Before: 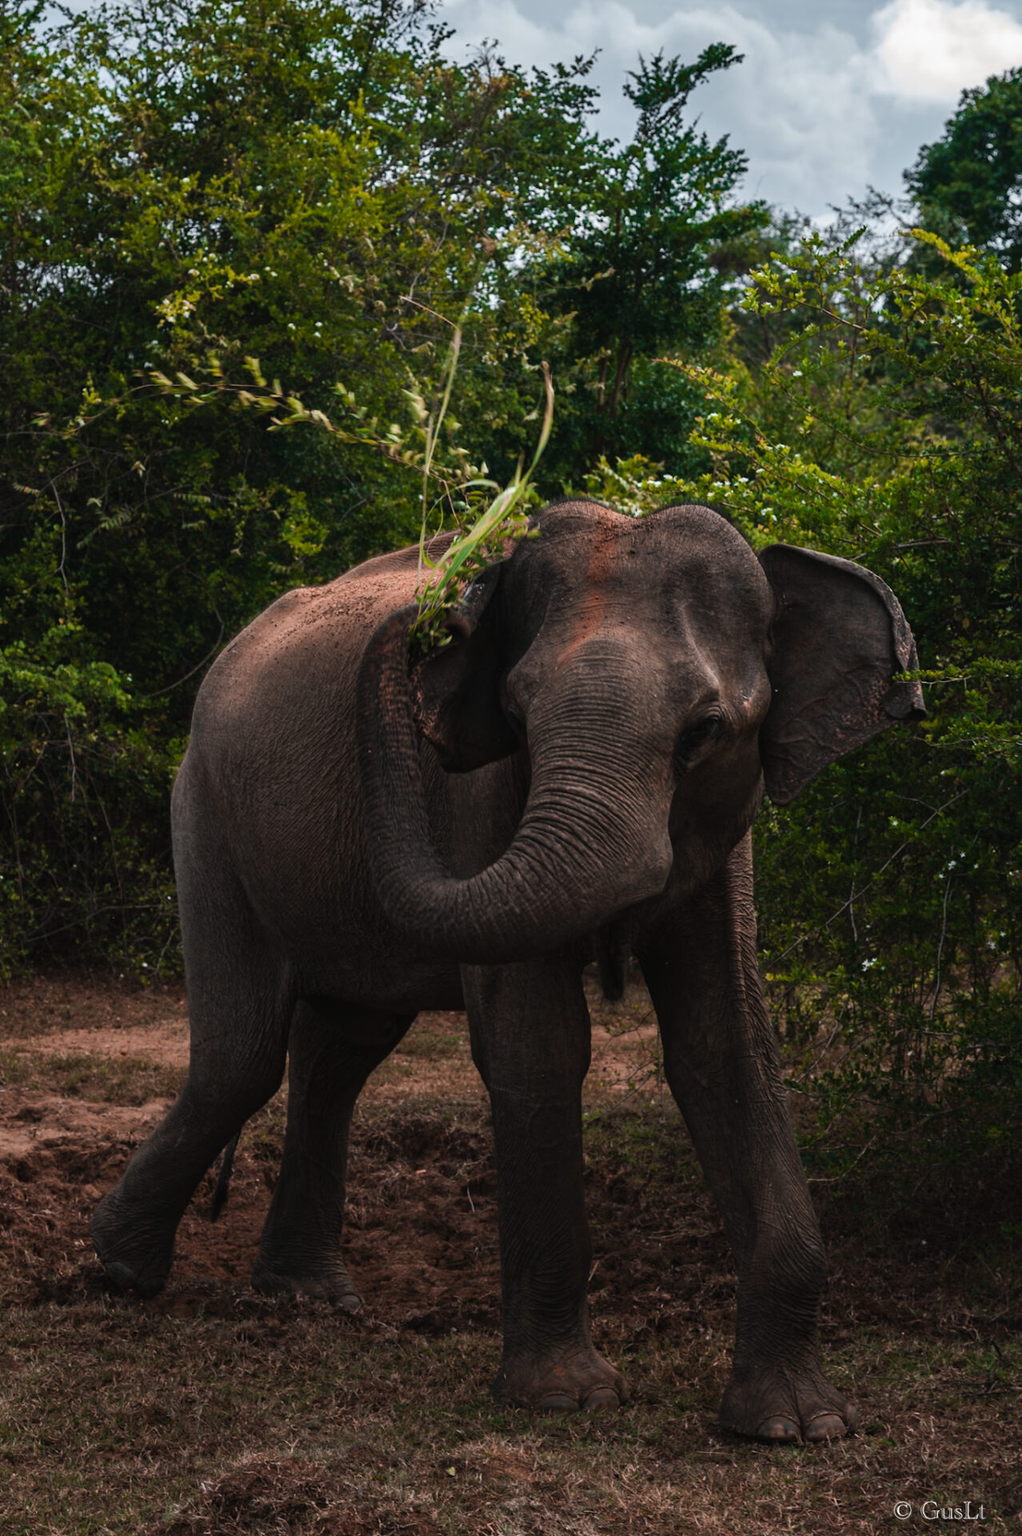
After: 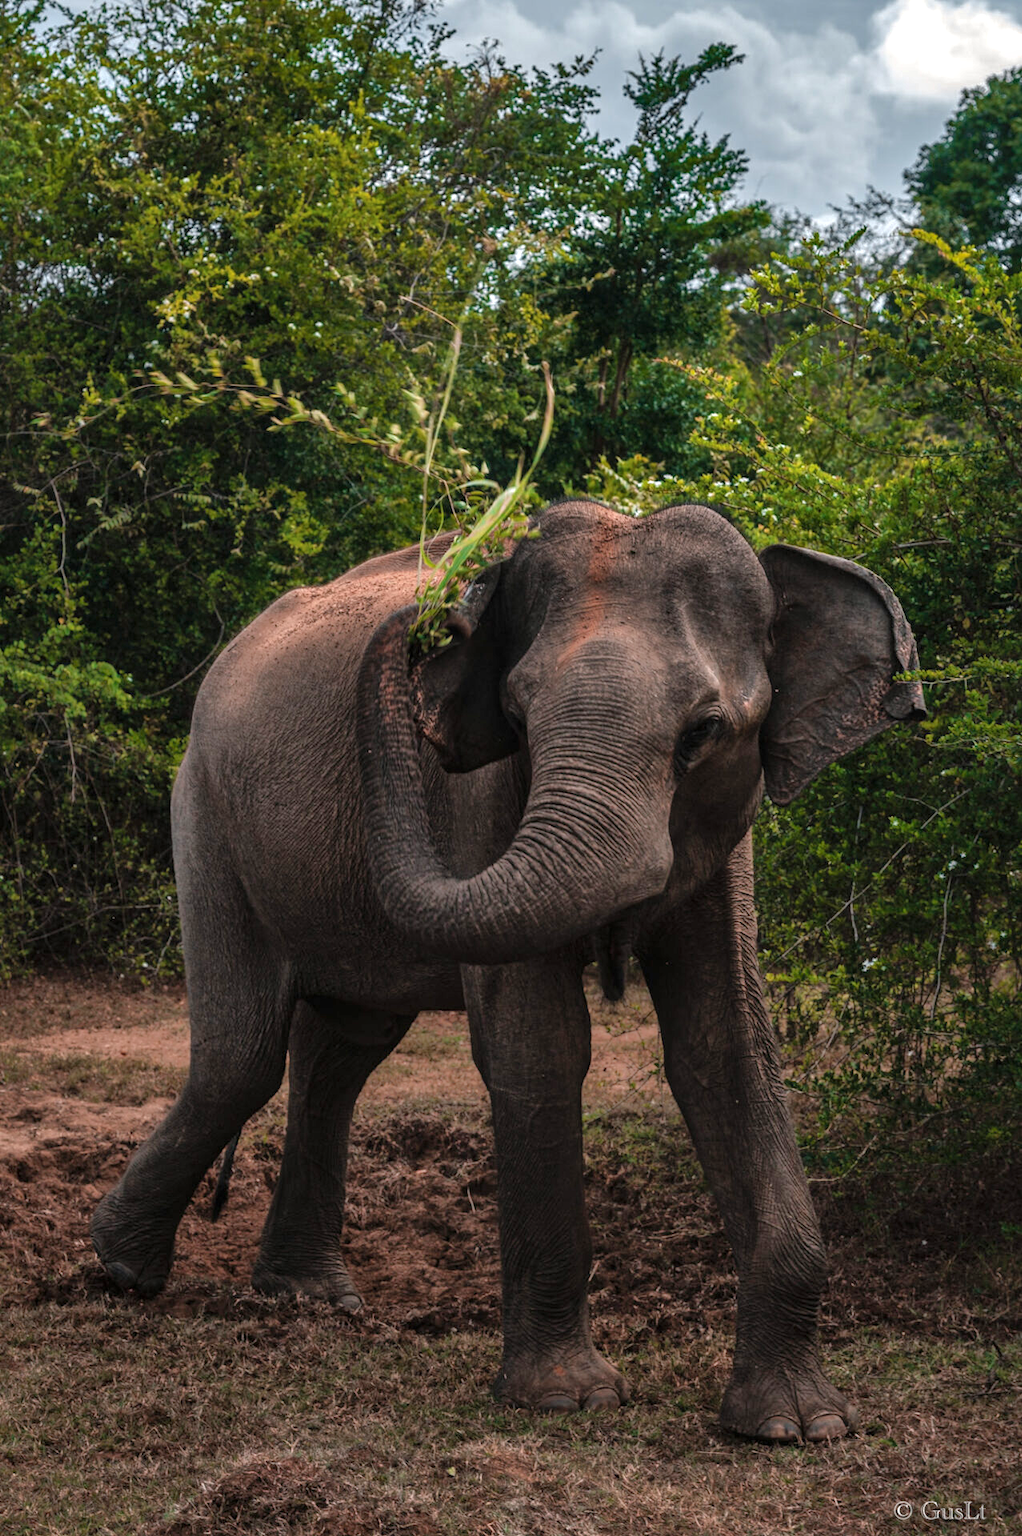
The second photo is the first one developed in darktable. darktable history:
shadows and highlights: on, module defaults
exposure: exposure 0.207 EV, compensate highlight preservation false
local contrast: on, module defaults
